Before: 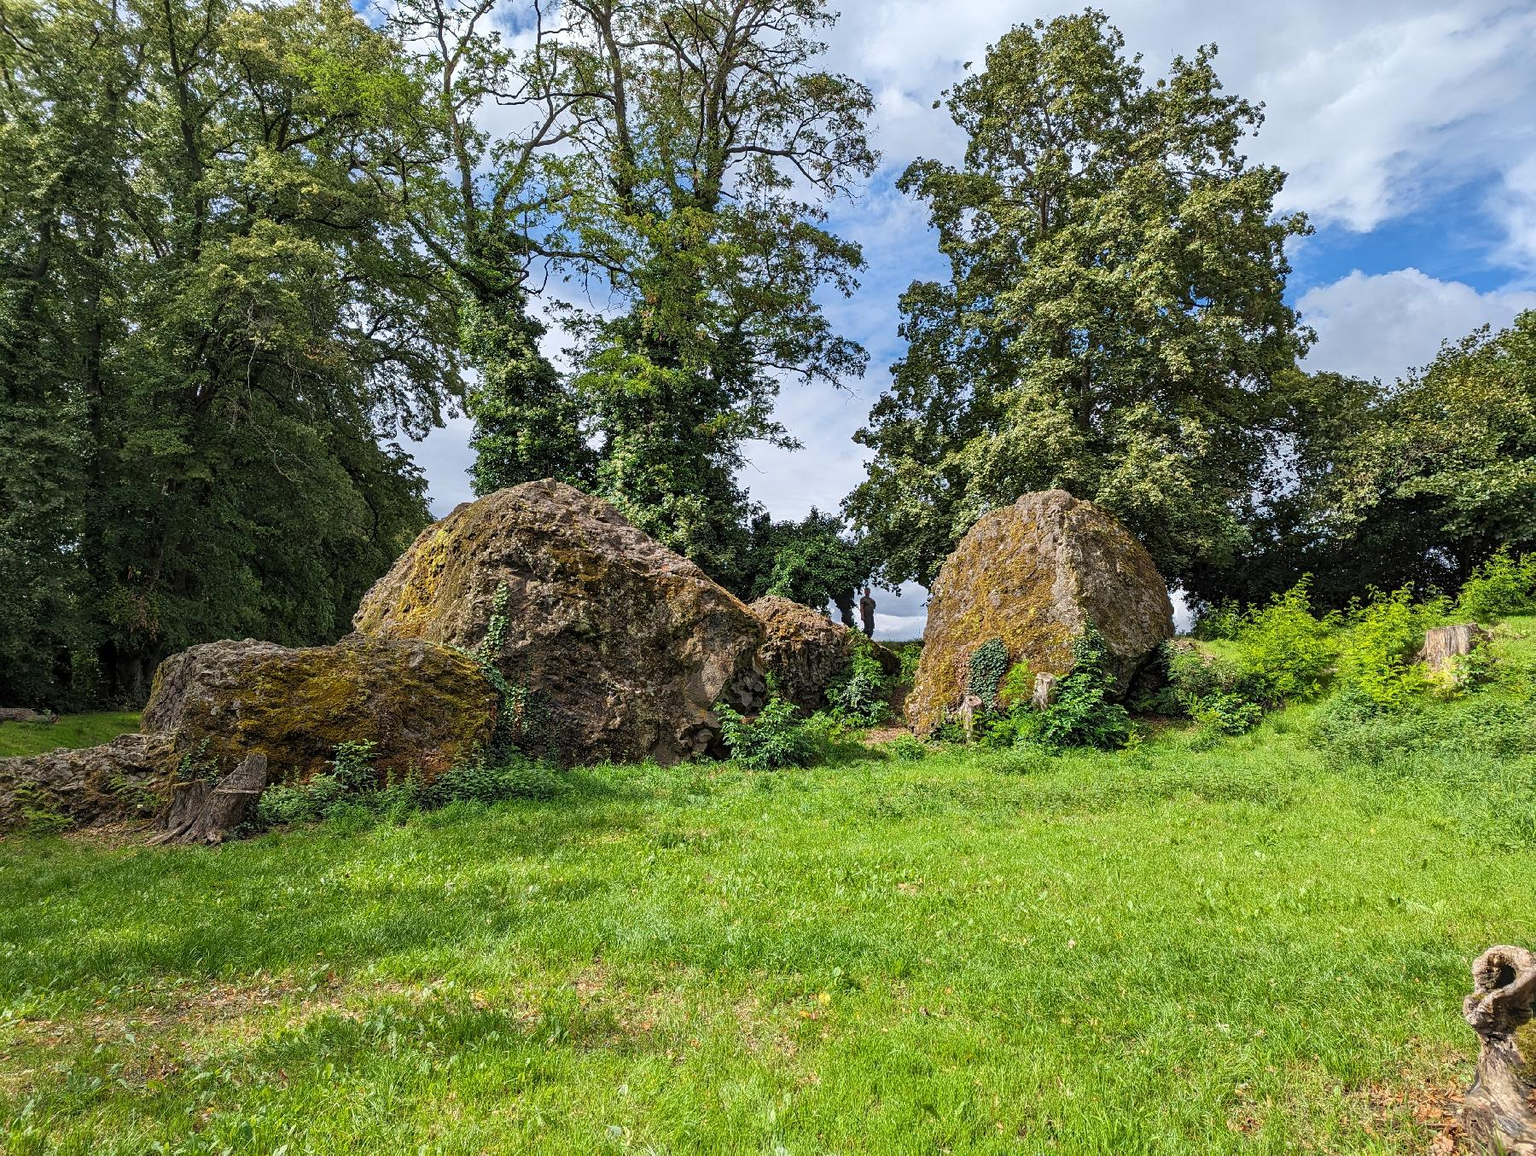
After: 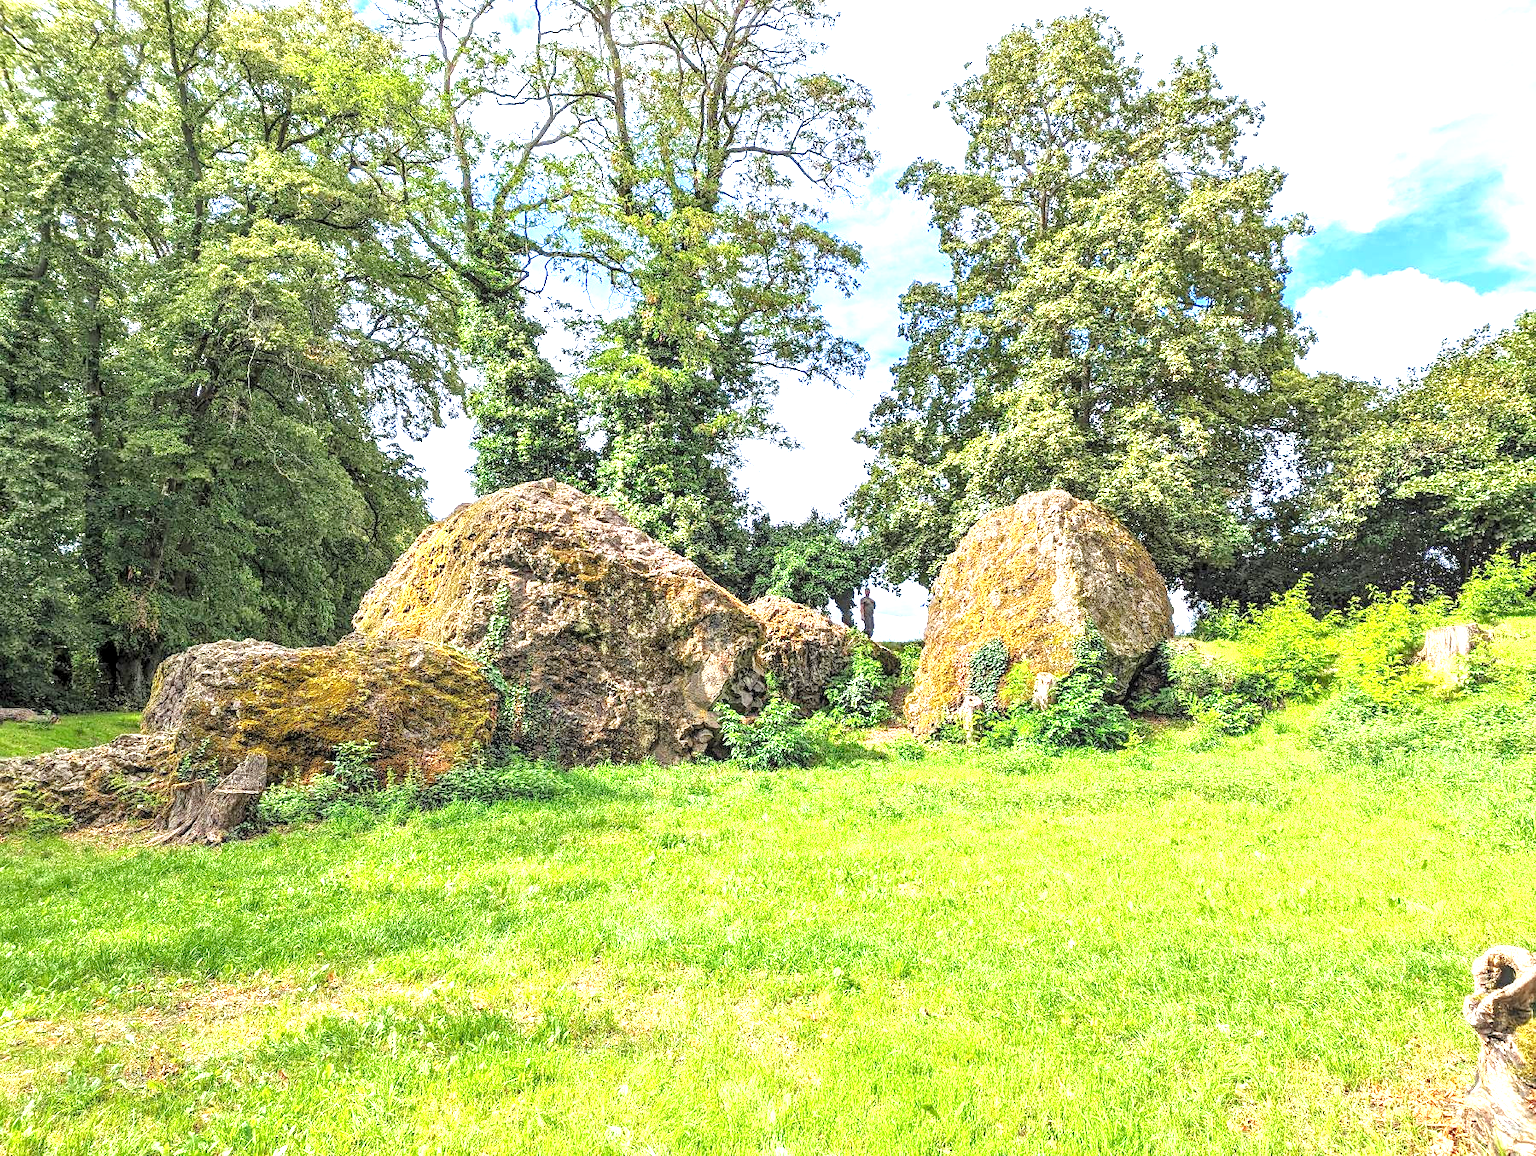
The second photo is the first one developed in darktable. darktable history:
local contrast: on, module defaults
levels: black 0.064%, levels [0.044, 0.416, 0.908]
exposure: black level correction -0.002, exposure 1.34 EV, compensate exposure bias true, compensate highlight preservation false
